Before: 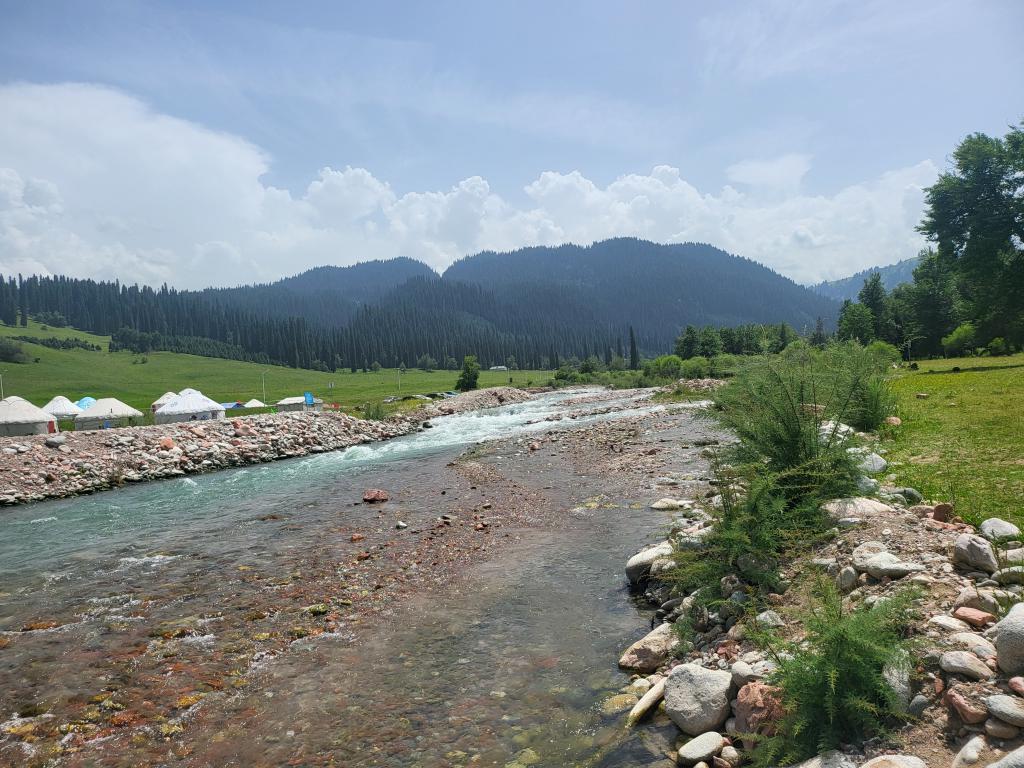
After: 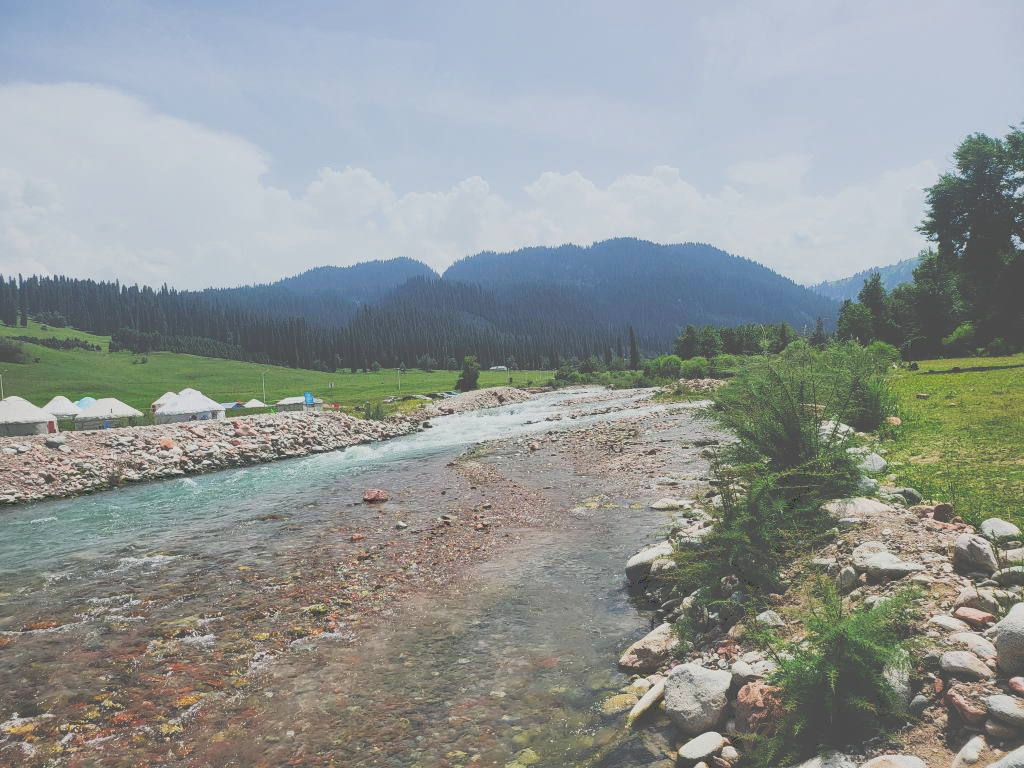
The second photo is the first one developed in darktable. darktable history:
filmic rgb: black relative exposure -7.65 EV, white relative exposure 4.56 EV, hardness 3.61
tone curve: curves: ch0 [(0, 0) (0.003, 0.319) (0.011, 0.319) (0.025, 0.319) (0.044, 0.323) (0.069, 0.324) (0.1, 0.328) (0.136, 0.329) (0.177, 0.337) (0.224, 0.351) (0.277, 0.373) (0.335, 0.413) (0.399, 0.458) (0.468, 0.533) (0.543, 0.617) (0.623, 0.71) (0.709, 0.783) (0.801, 0.849) (0.898, 0.911) (1, 1)], preserve colors none
